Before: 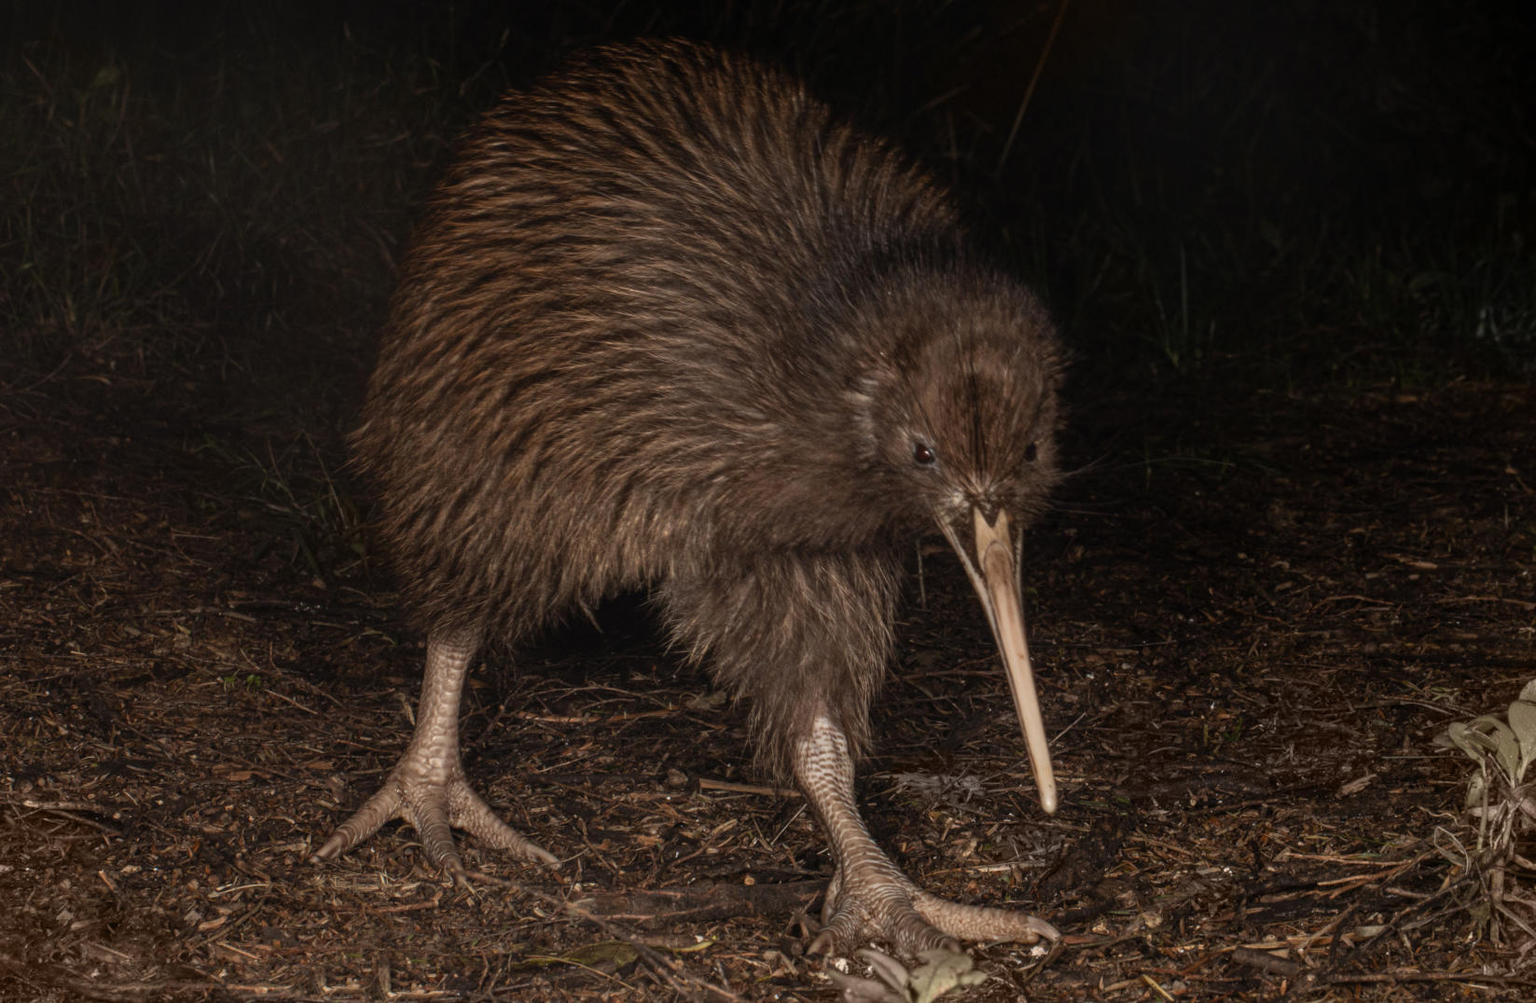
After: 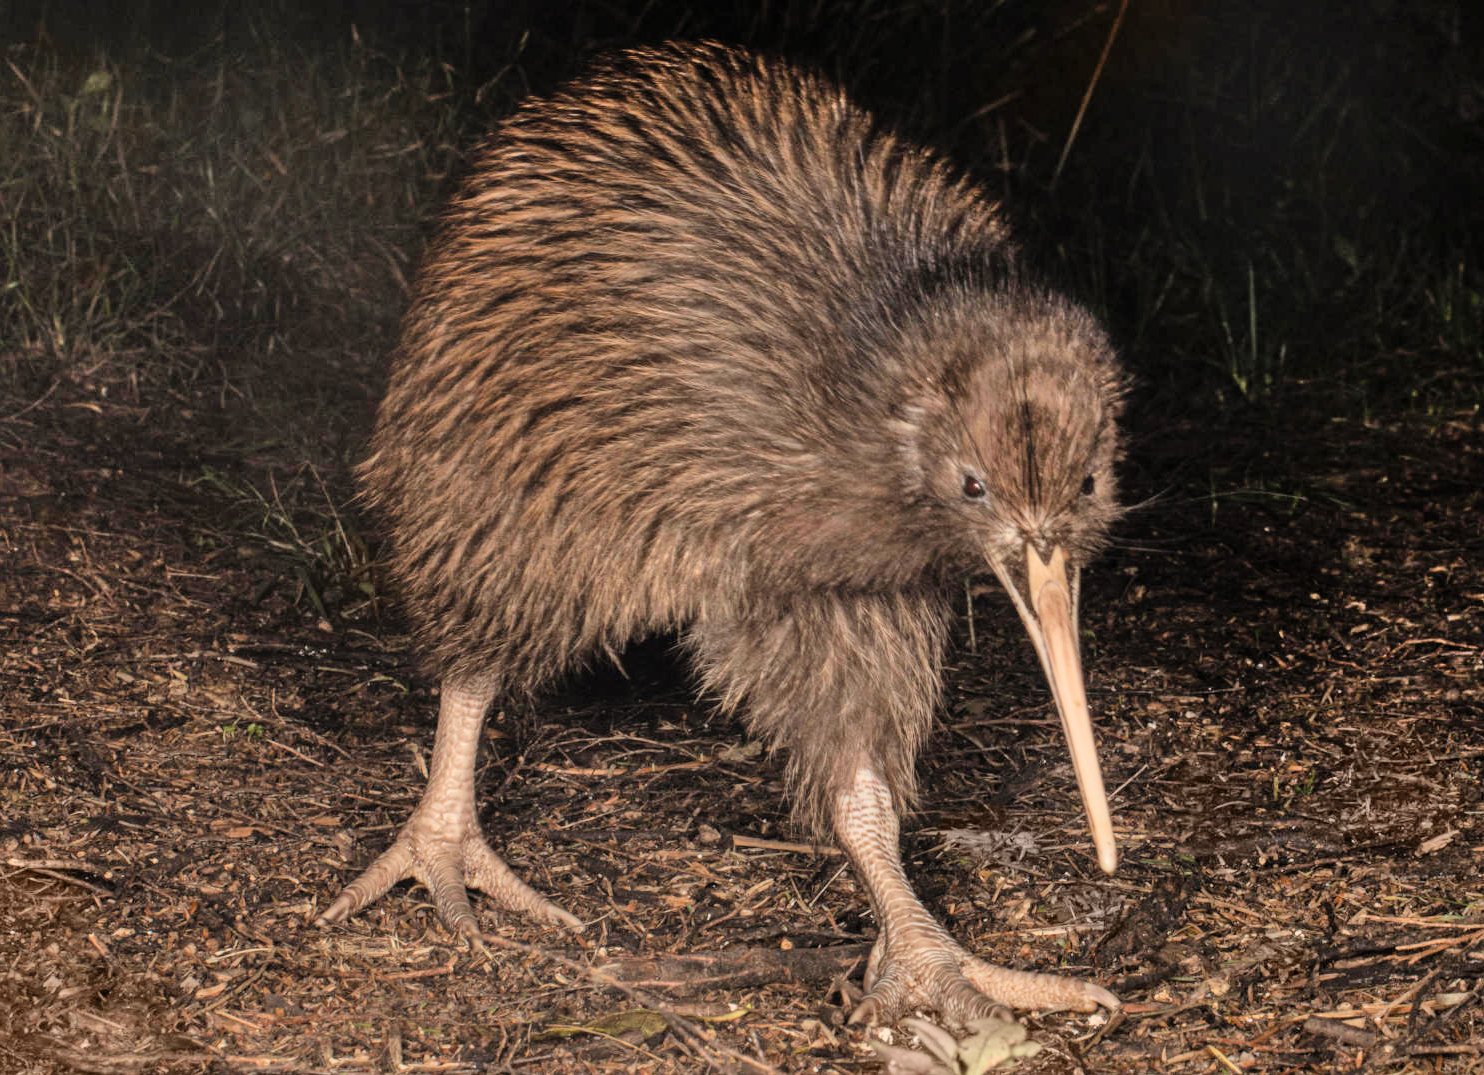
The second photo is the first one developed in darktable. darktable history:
crop and rotate: left 1.088%, right 8.807%
filmic rgb: black relative exposure -7.15 EV, white relative exposure 5.36 EV, hardness 3.02, color science v6 (2022)
shadows and highlights: low approximation 0.01, soften with gaussian
exposure: black level correction 0, exposure 1.675 EV, compensate exposure bias true, compensate highlight preservation false
